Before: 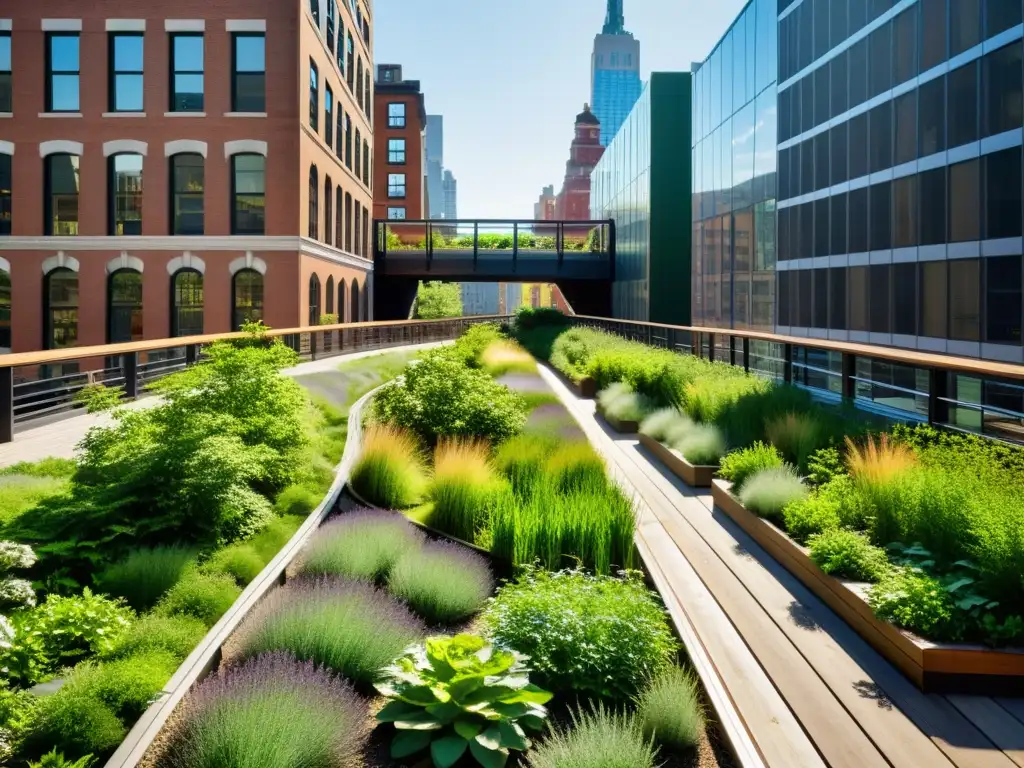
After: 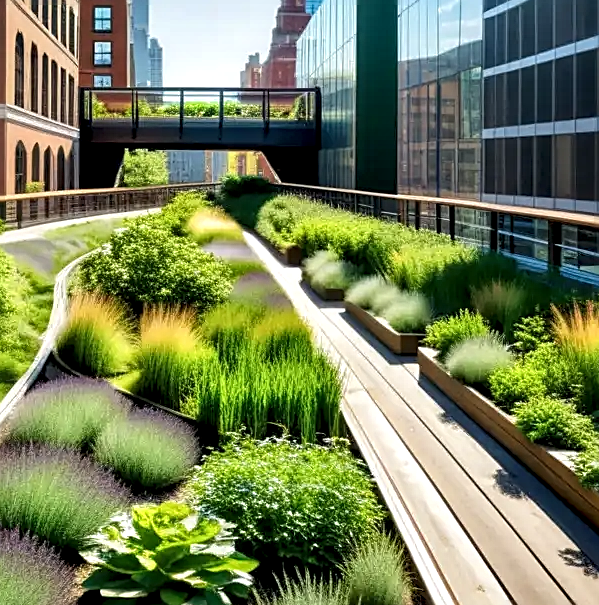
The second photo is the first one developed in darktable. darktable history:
sharpen: on, module defaults
crop and rotate: left 28.722%, top 17.245%, right 12.753%, bottom 3.919%
local contrast: highlights 102%, shadows 102%, detail 200%, midtone range 0.2
